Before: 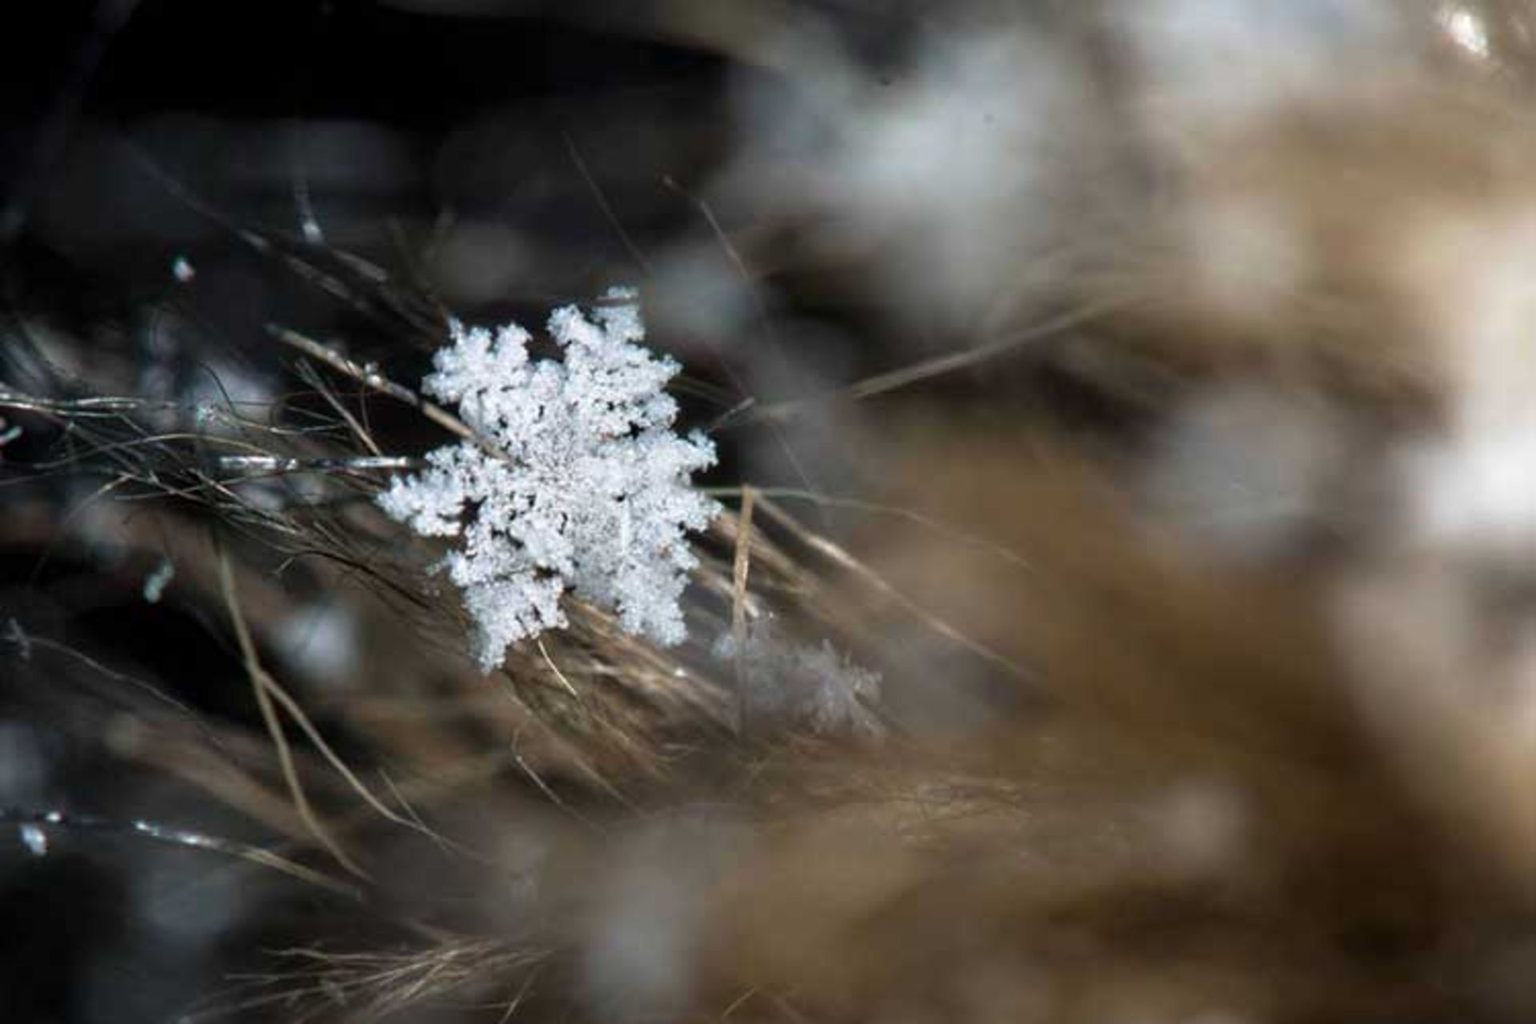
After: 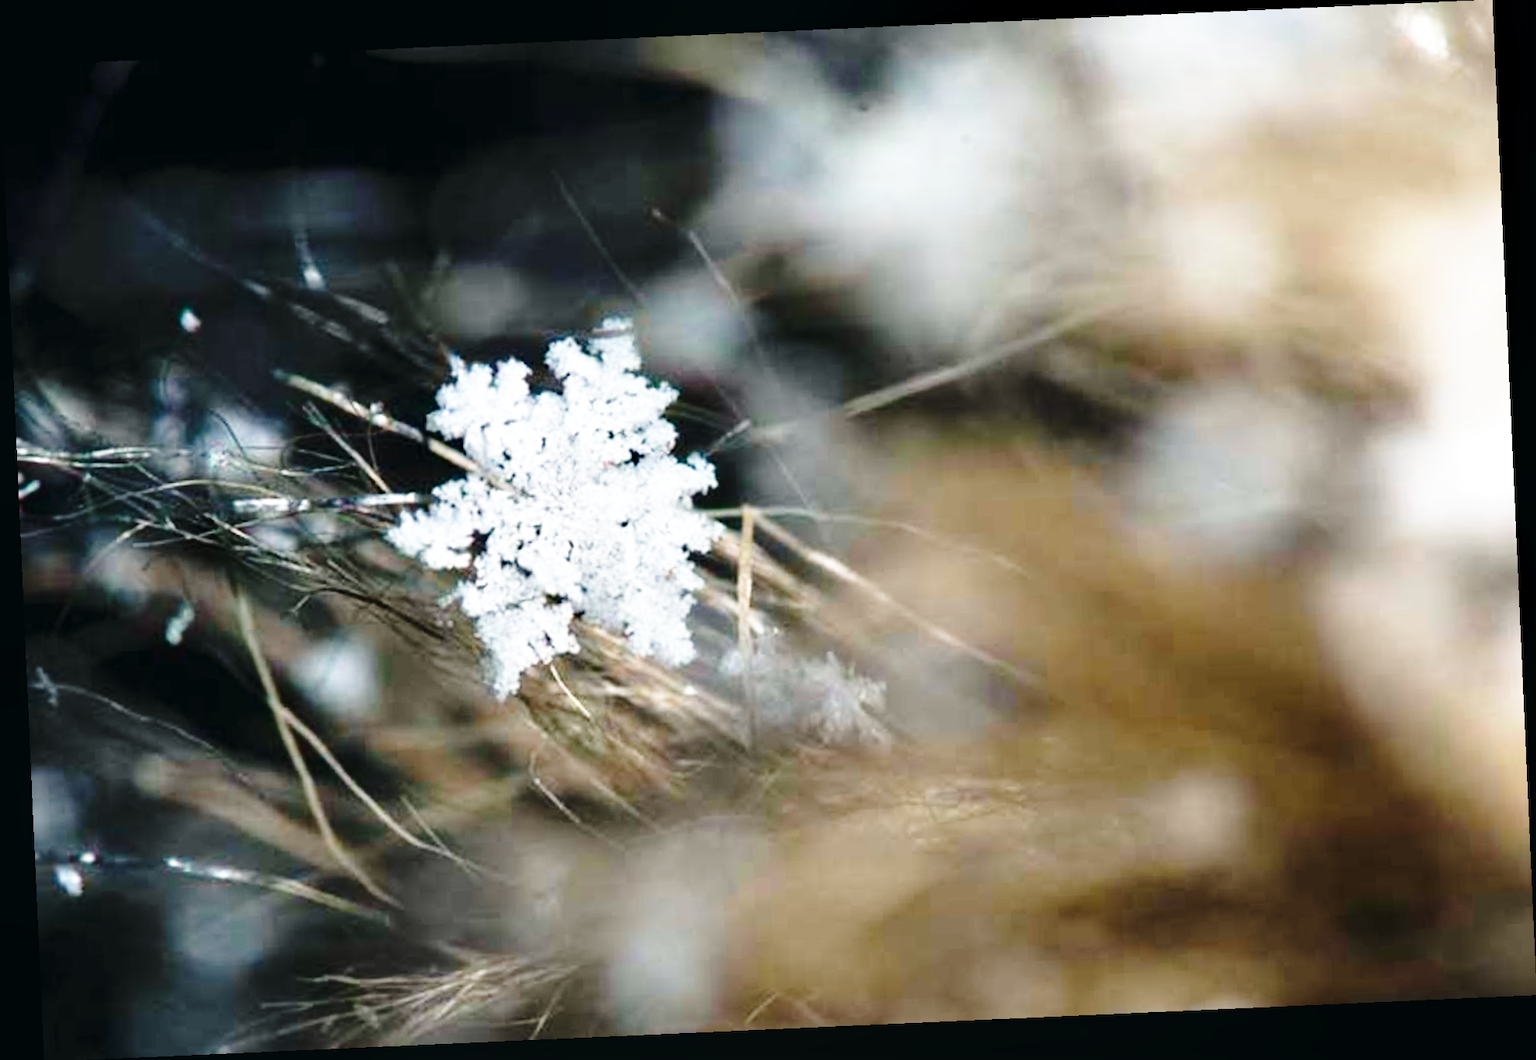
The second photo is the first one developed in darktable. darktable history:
color balance: mode lift, gamma, gain (sRGB), lift [1, 1, 1.022, 1.026]
base curve: curves: ch0 [(0, 0) (0.028, 0.03) (0.105, 0.232) (0.387, 0.748) (0.754, 0.968) (1, 1)], fusion 1, exposure shift 0.576, preserve colors none
rotate and perspective: rotation -2.56°, automatic cropping off
